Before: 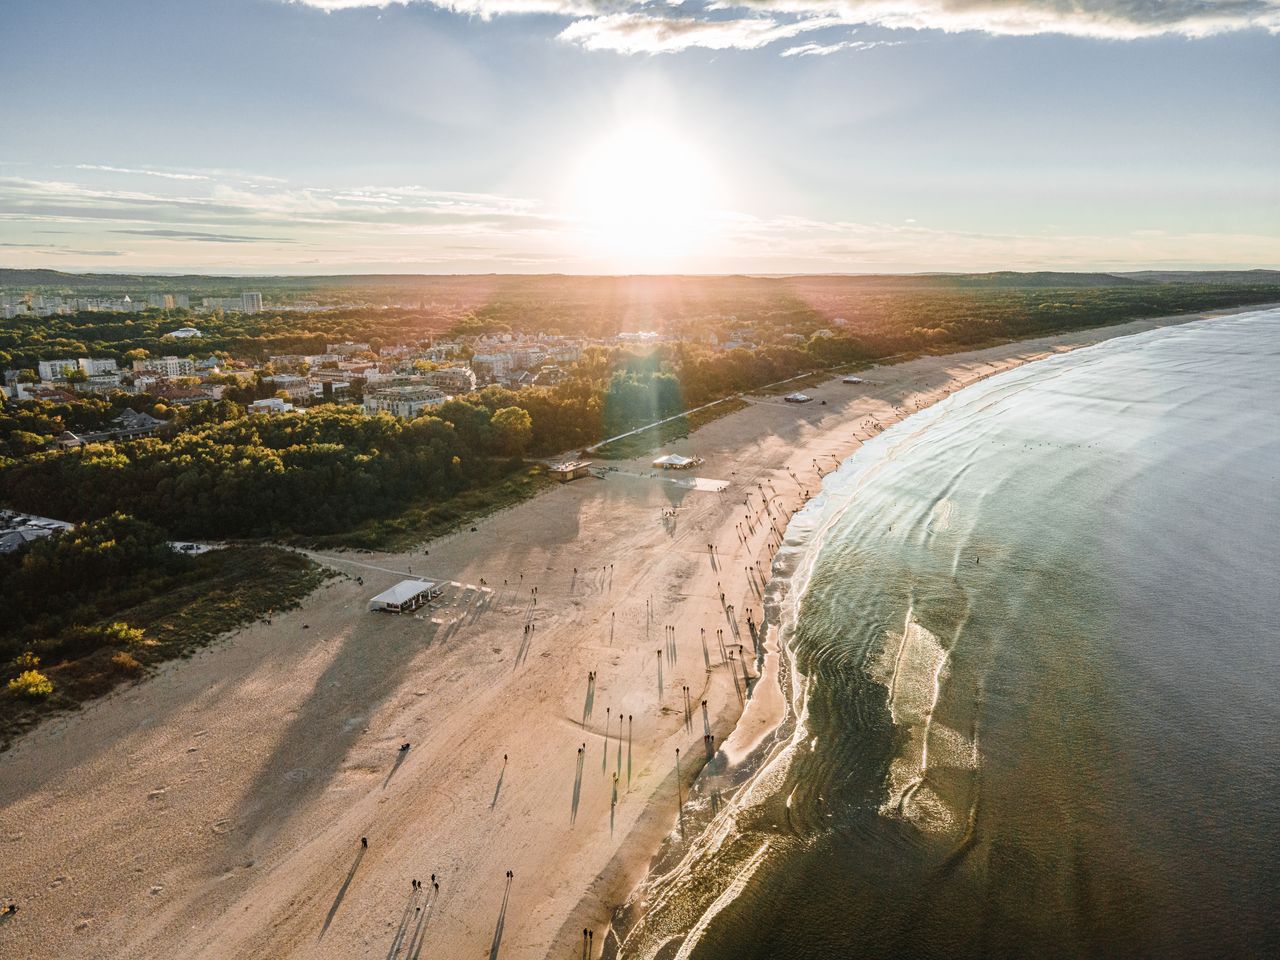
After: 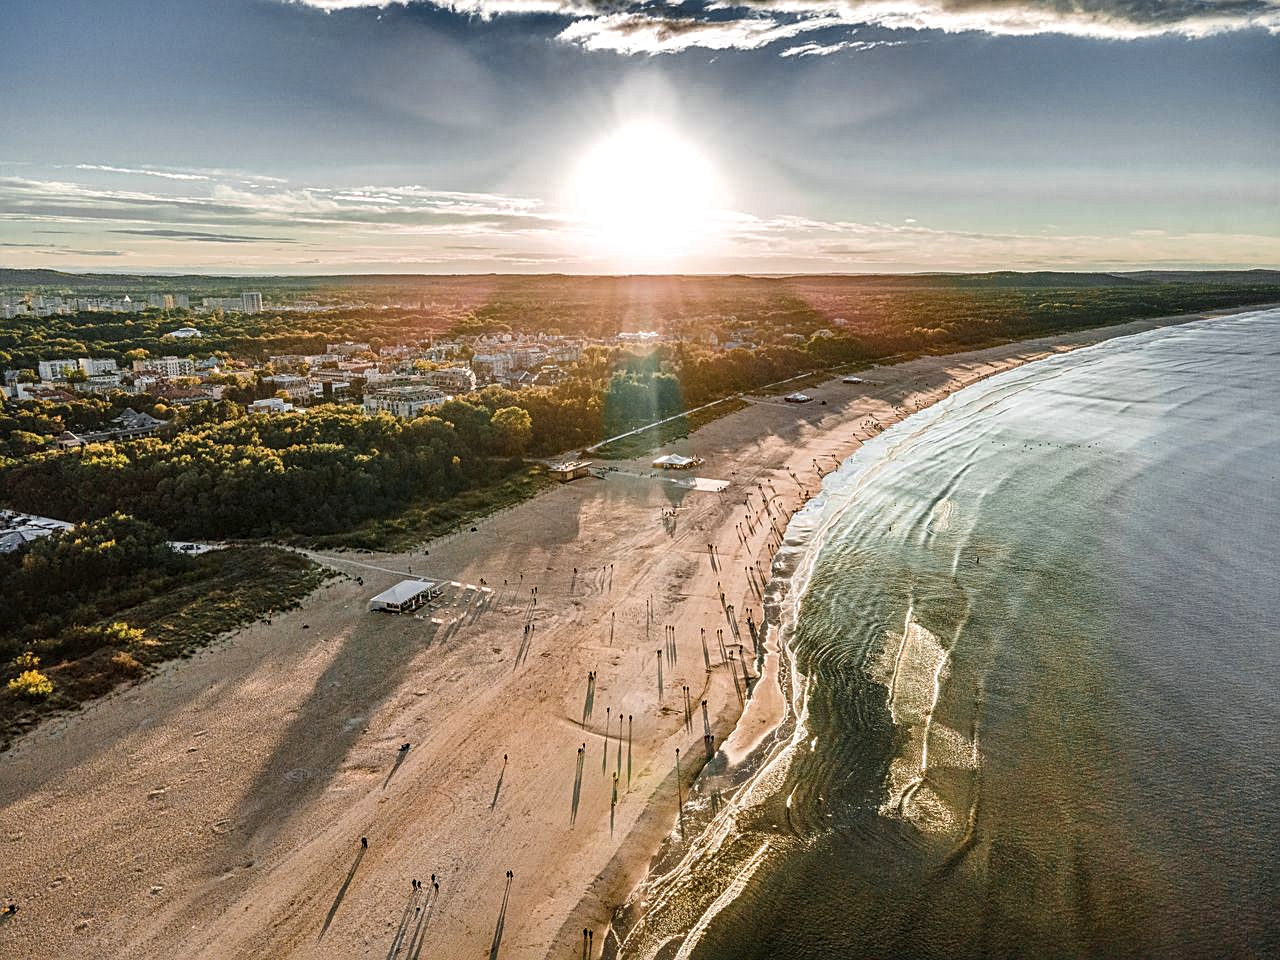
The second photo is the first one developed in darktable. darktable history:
haze removal: compatibility mode true, adaptive false
local contrast: on, module defaults
sharpen: on, module defaults
shadows and highlights: white point adjustment 0.121, highlights -69.53, soften with gaussian
